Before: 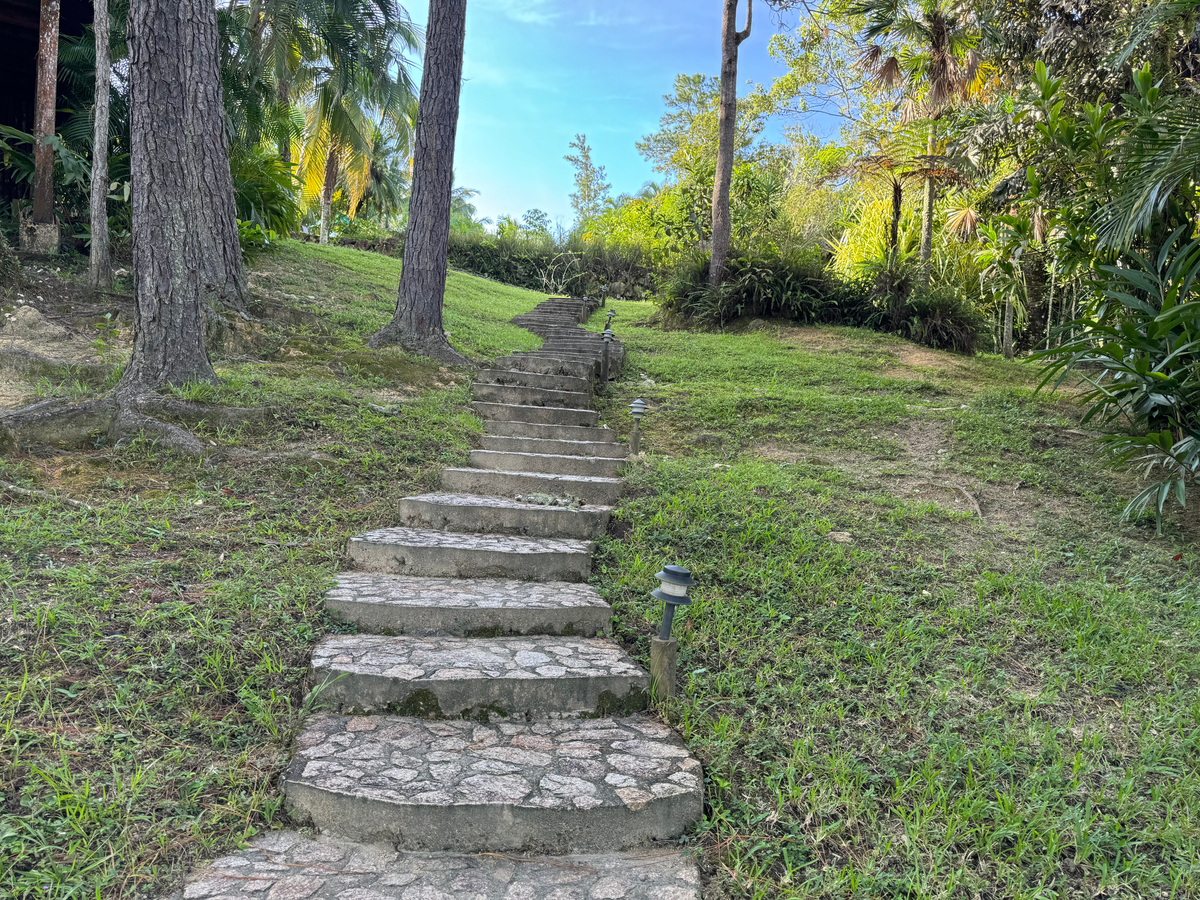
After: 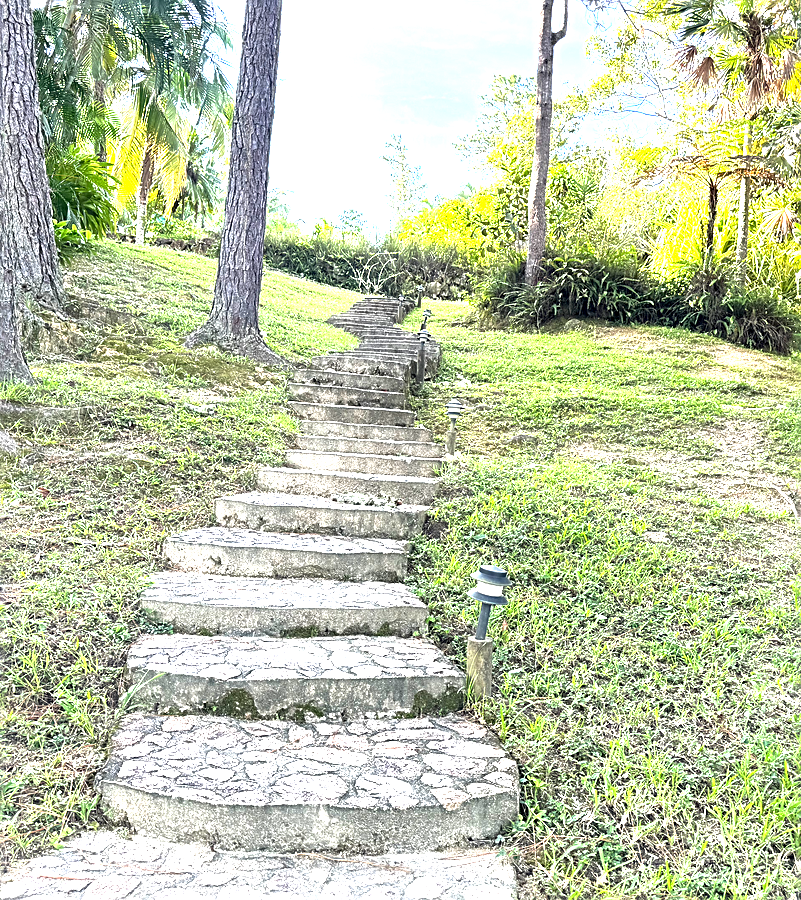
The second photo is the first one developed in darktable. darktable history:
crop and rotate: left 15.353%, right 17.869%
local contrast: mode bilateral grid, contrast 20, coarseness 51, detail 162%, midtone range 0.2
exposure: black level correction 0.001, exposure 1.723 EV, compensate highlight preservation false
sharpen: on, module defaults
base curve: curves: ch0 [(0, 0) (0.303, 0.277) (1, 1)], preserve colors none
levels: levels [0, 0.476, 0.951]
